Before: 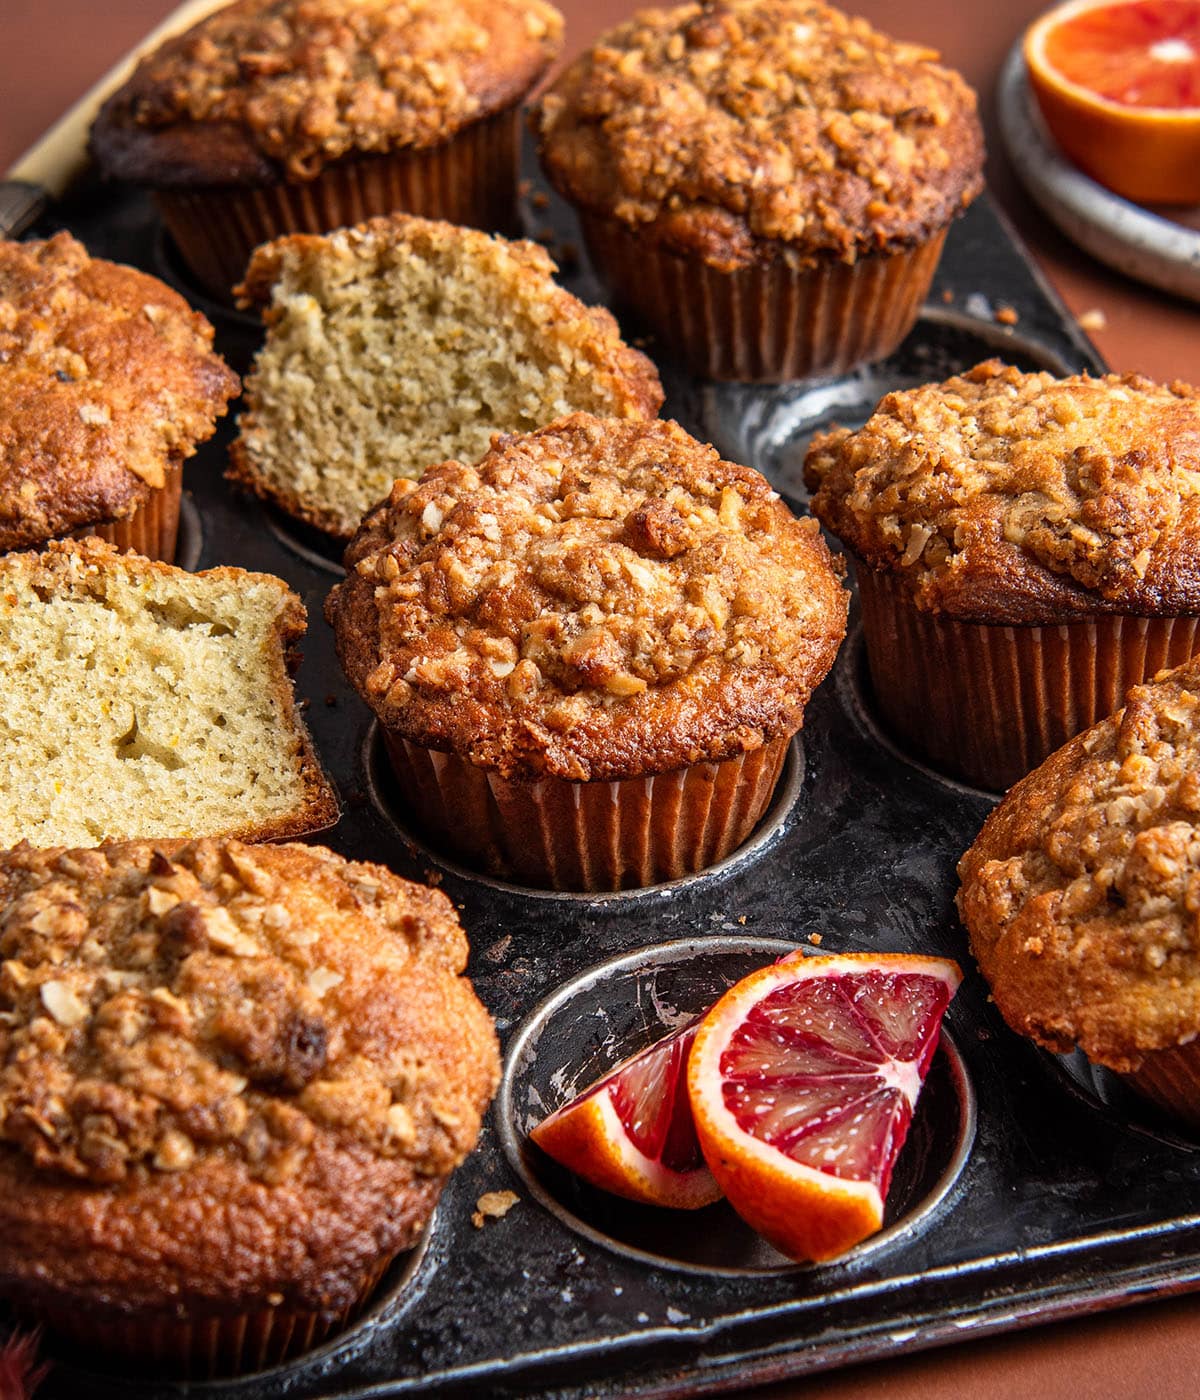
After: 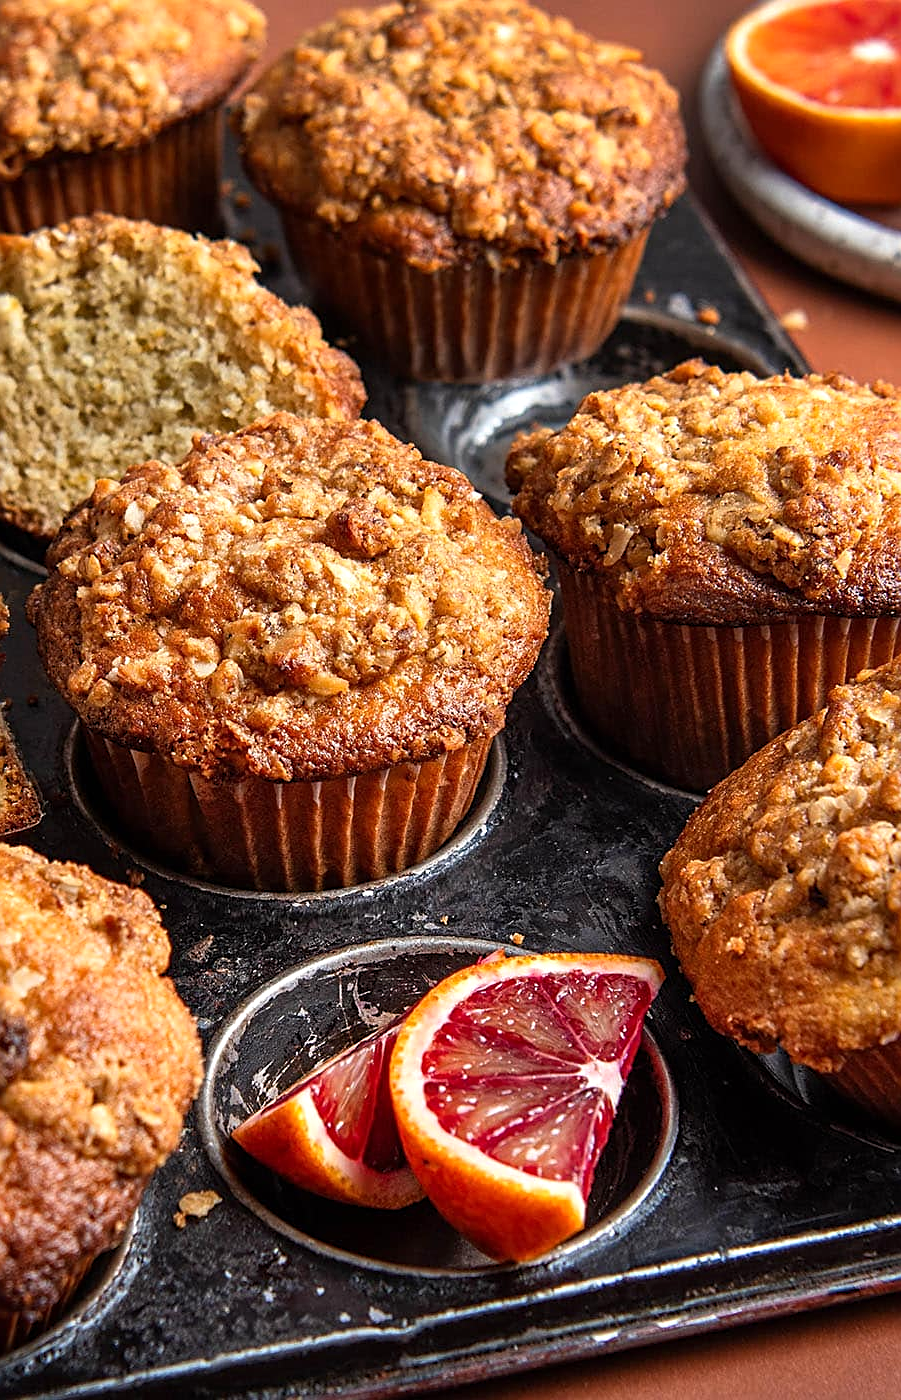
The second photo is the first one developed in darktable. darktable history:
crop and rotate: left 24.872%
levels: black 3.87%, levels [0, 0.476, 0.951]
sharpen: on, module defaults
